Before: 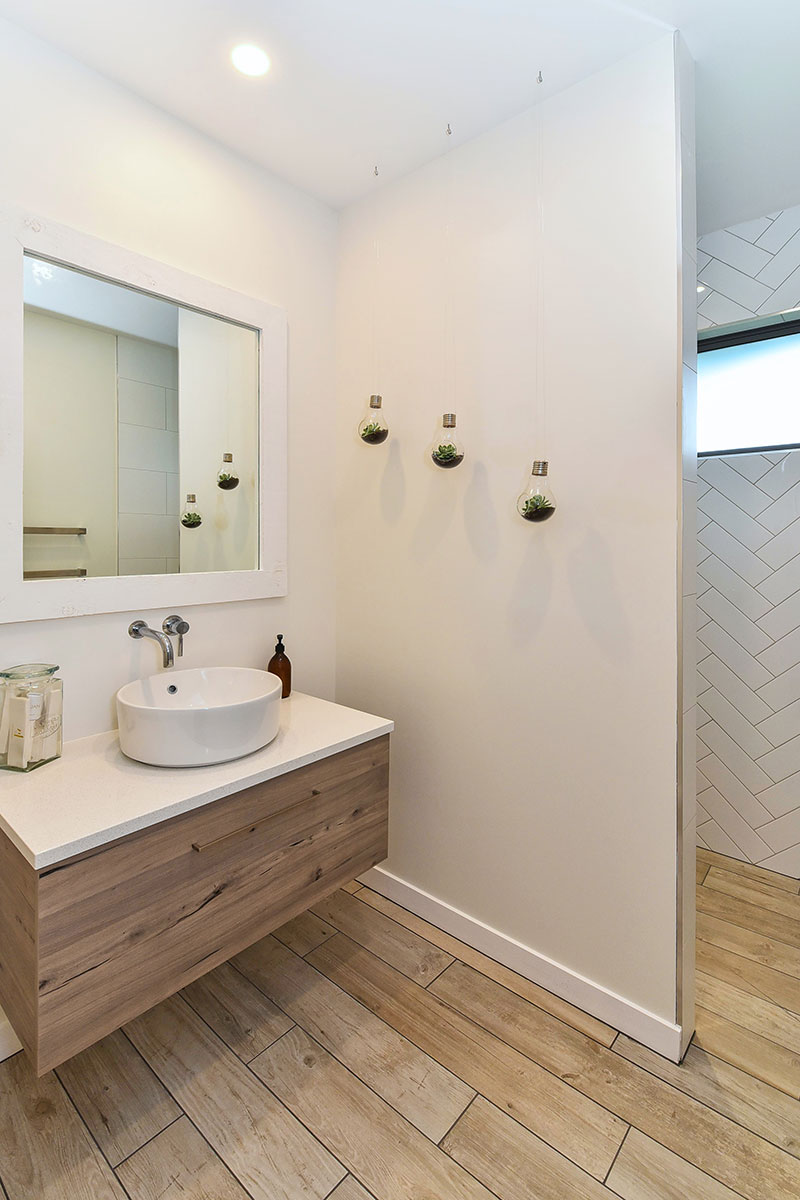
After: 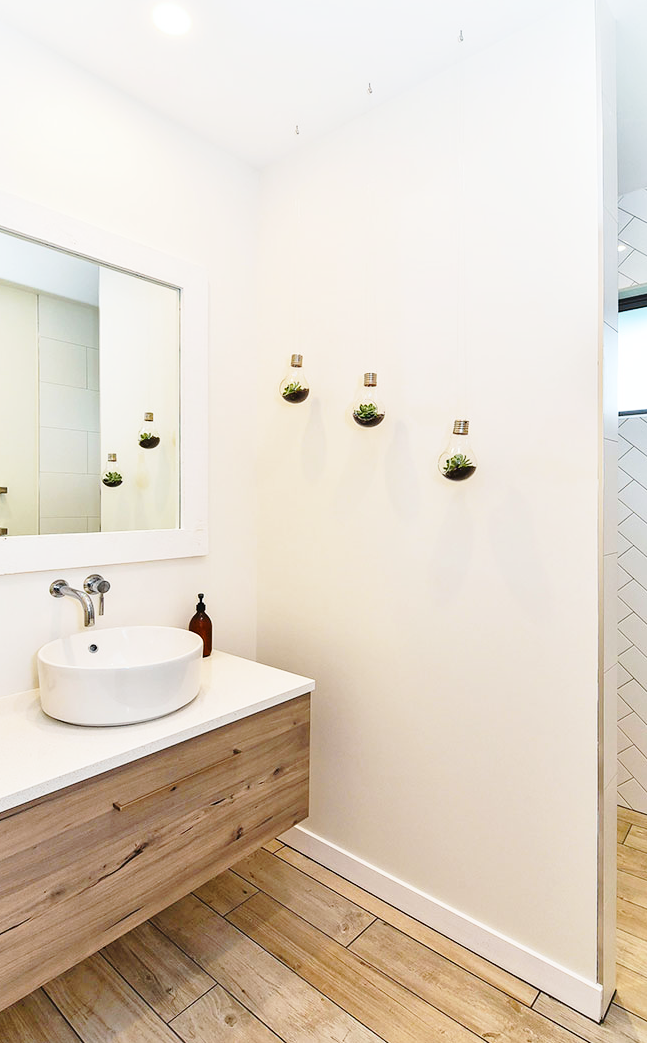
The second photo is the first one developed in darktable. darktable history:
base curve: curves: ch0 [(0, 0) (0.028, 0.03) (0.121, 0.232) (0.46, 0.748) (0.859, 0.968) (1, 1)], preserve colors none
vibrance: on, module defaults
crop: left 9.929%, top 3.475%, right 9.188%, bottom 9.529%
